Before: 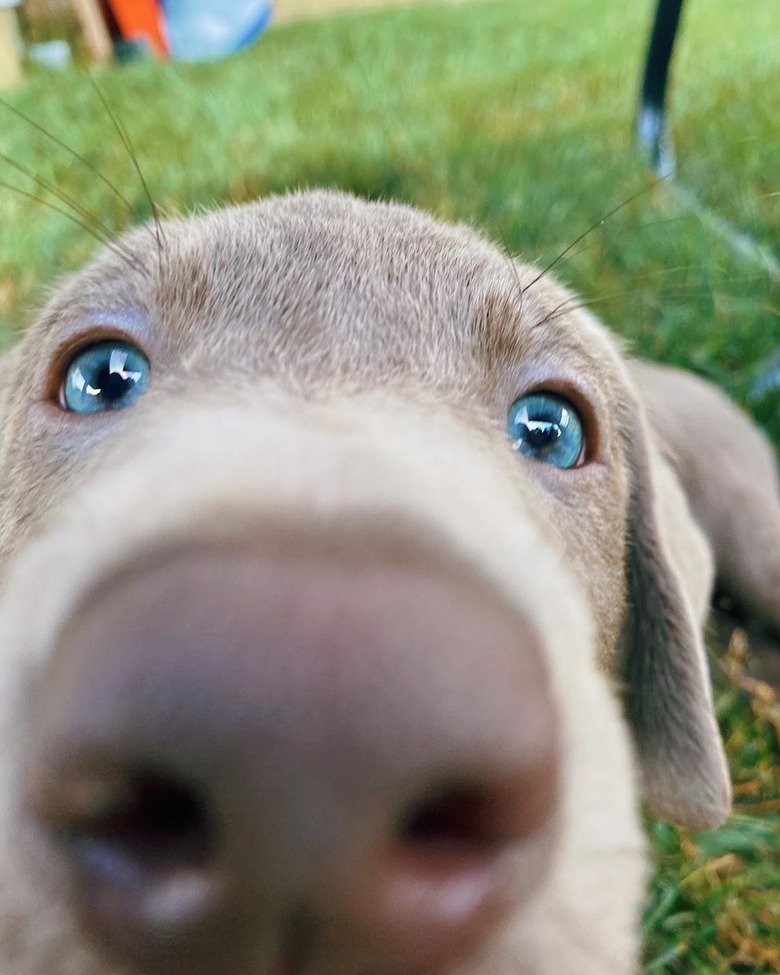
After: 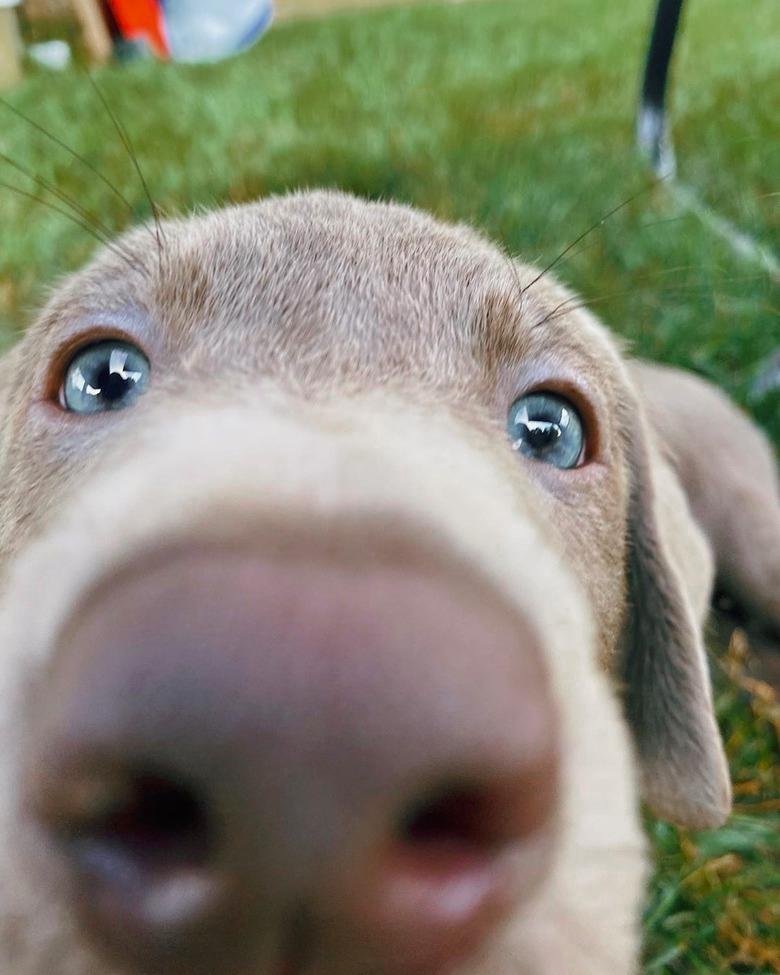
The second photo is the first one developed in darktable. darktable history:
color zones: curves: ch0 [(0, 0.48) (0.209, 0.398) (0.305, 0.332) (0.429, 0.493) (0.571, 0.5) (0.714, 0.5) (0.857, 0.5) (1, 0.48)]; ch1 [(0, 0.633) (0.143, 0.586) (0.286, 0.489) (0.429, 0.448) (0.571, 0.31) (0.714, 0.335) (0.857, 0.492) (1, 0.633)]; ch2 [(0, 0.448) (0.143, 0.498) (0.286, 0.5) (0.429, 0.5) (0.571, 0.5) (0.714, 0.5) (0.857, 0.5) (1, 0.448)]
